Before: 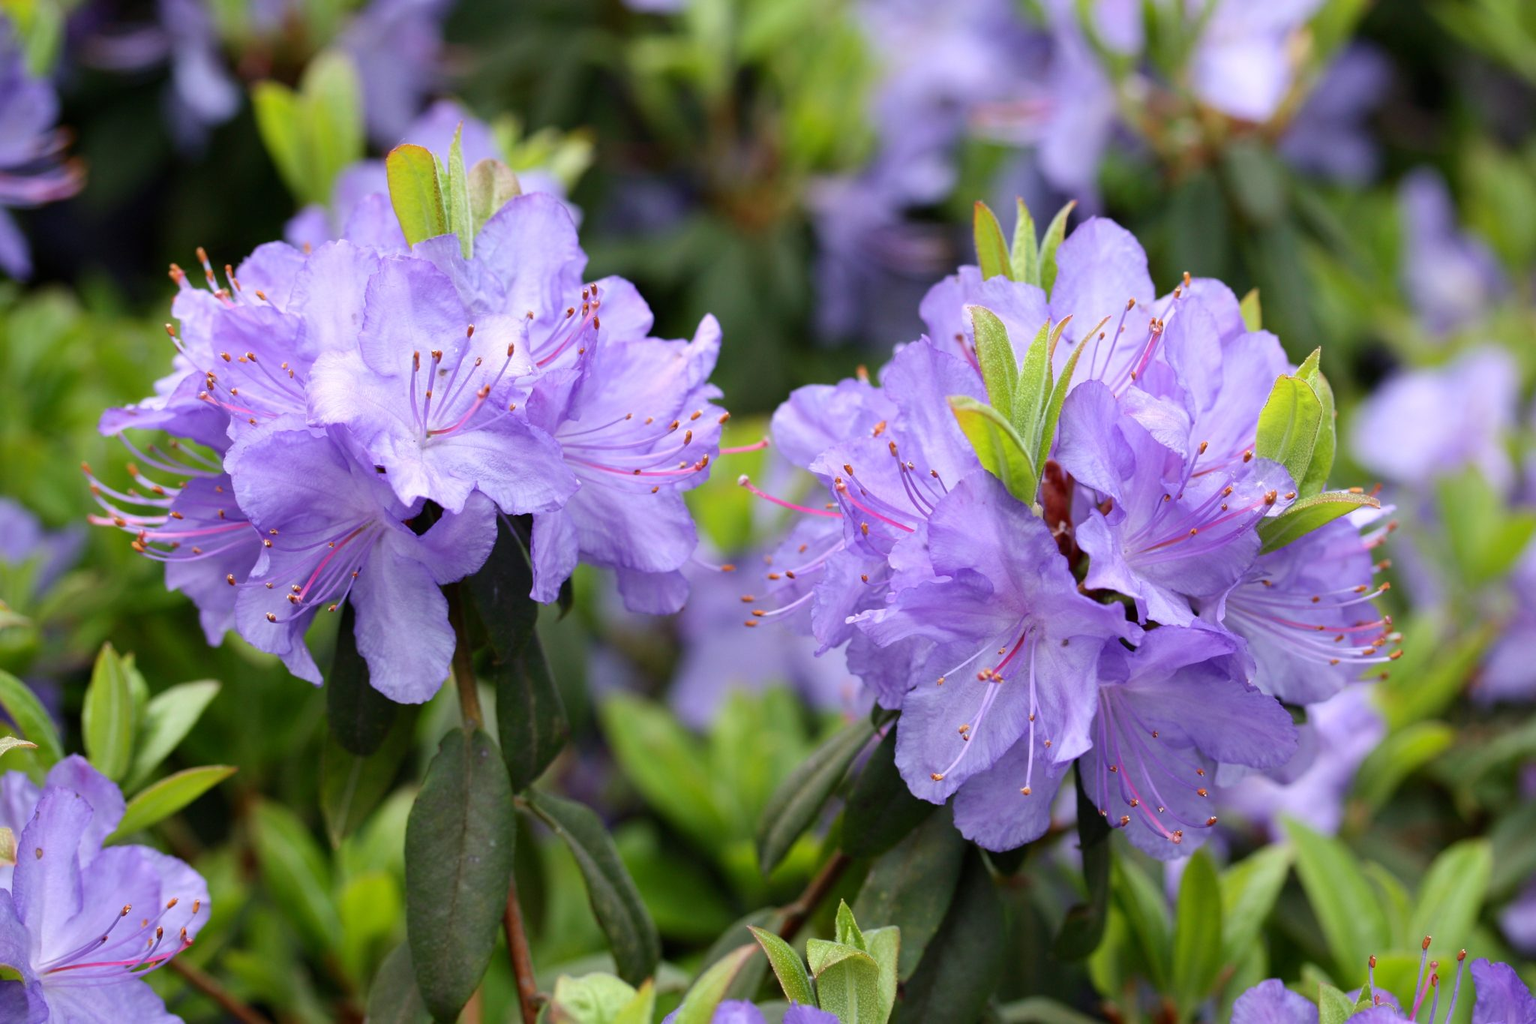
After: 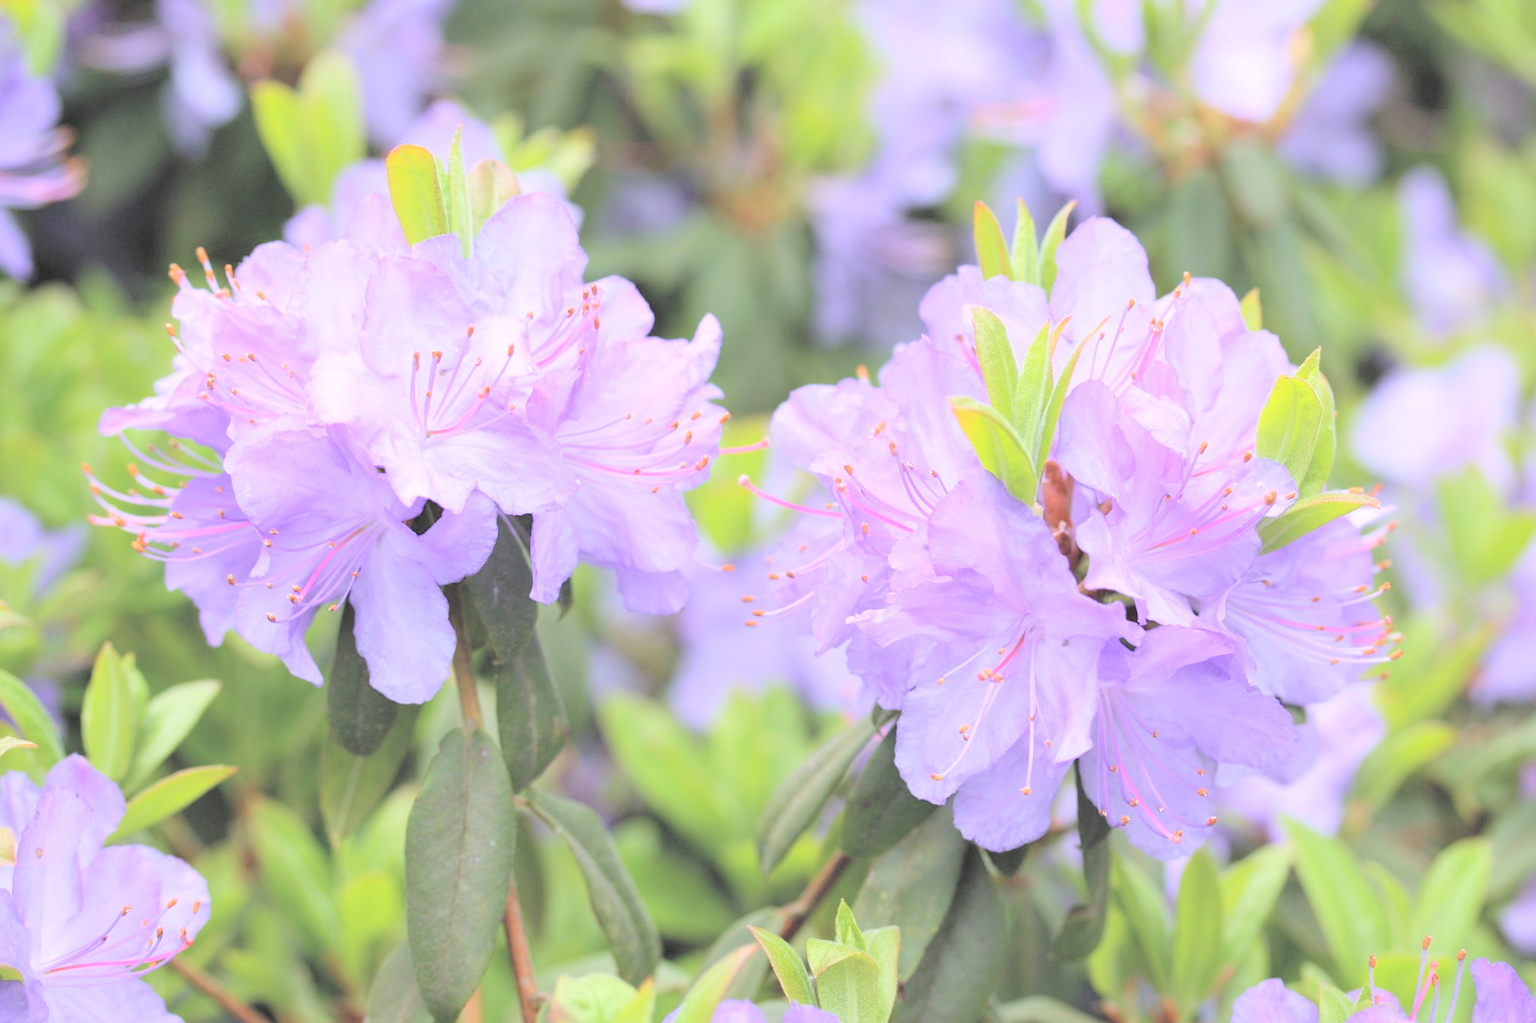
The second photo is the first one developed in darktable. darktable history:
contrast brightness saturation: brightness 0.992
